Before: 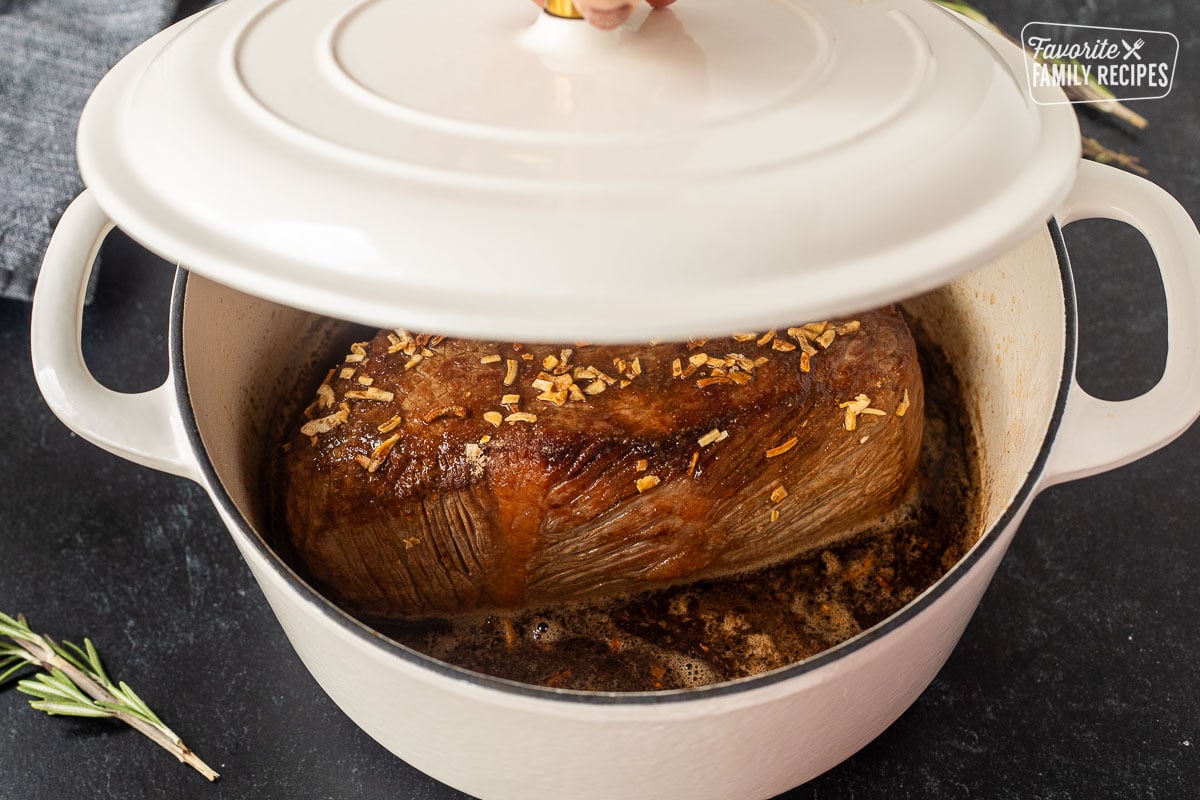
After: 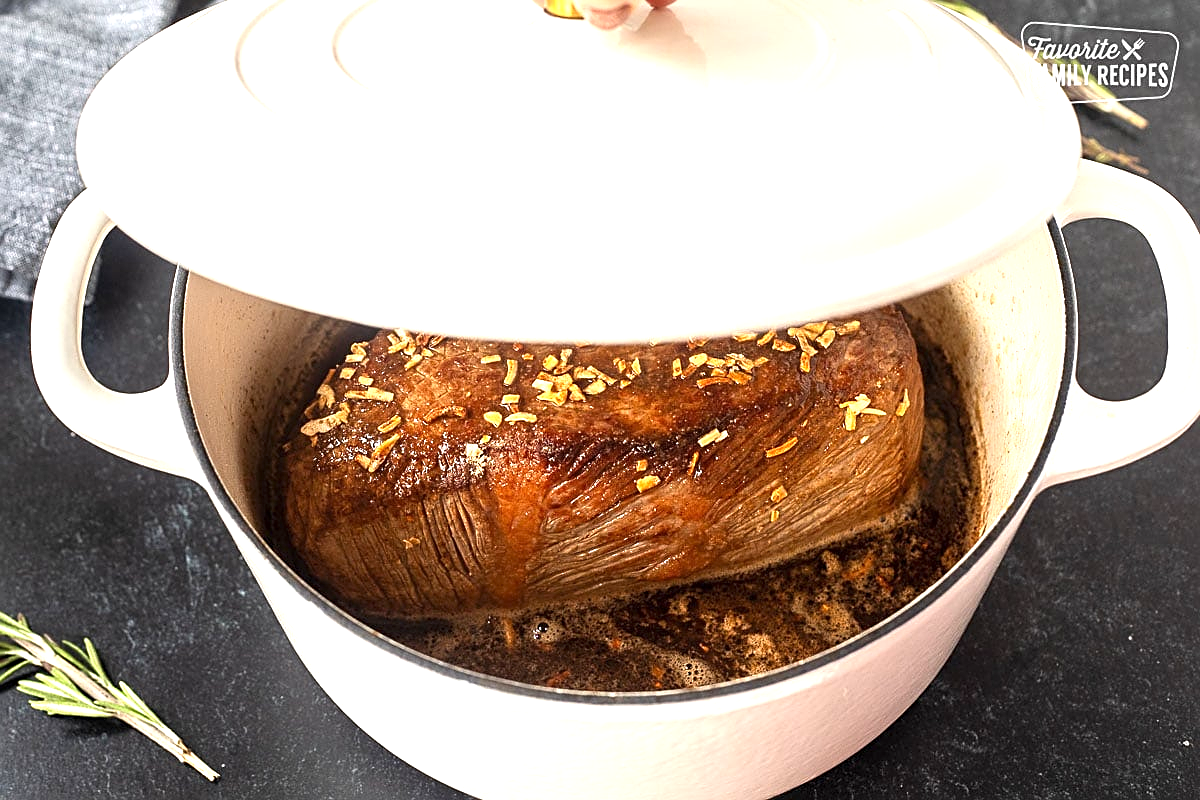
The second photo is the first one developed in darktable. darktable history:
exposure: exposure 0.999 EV, compensate highlight preservation false
sharpen: on, module defaults
